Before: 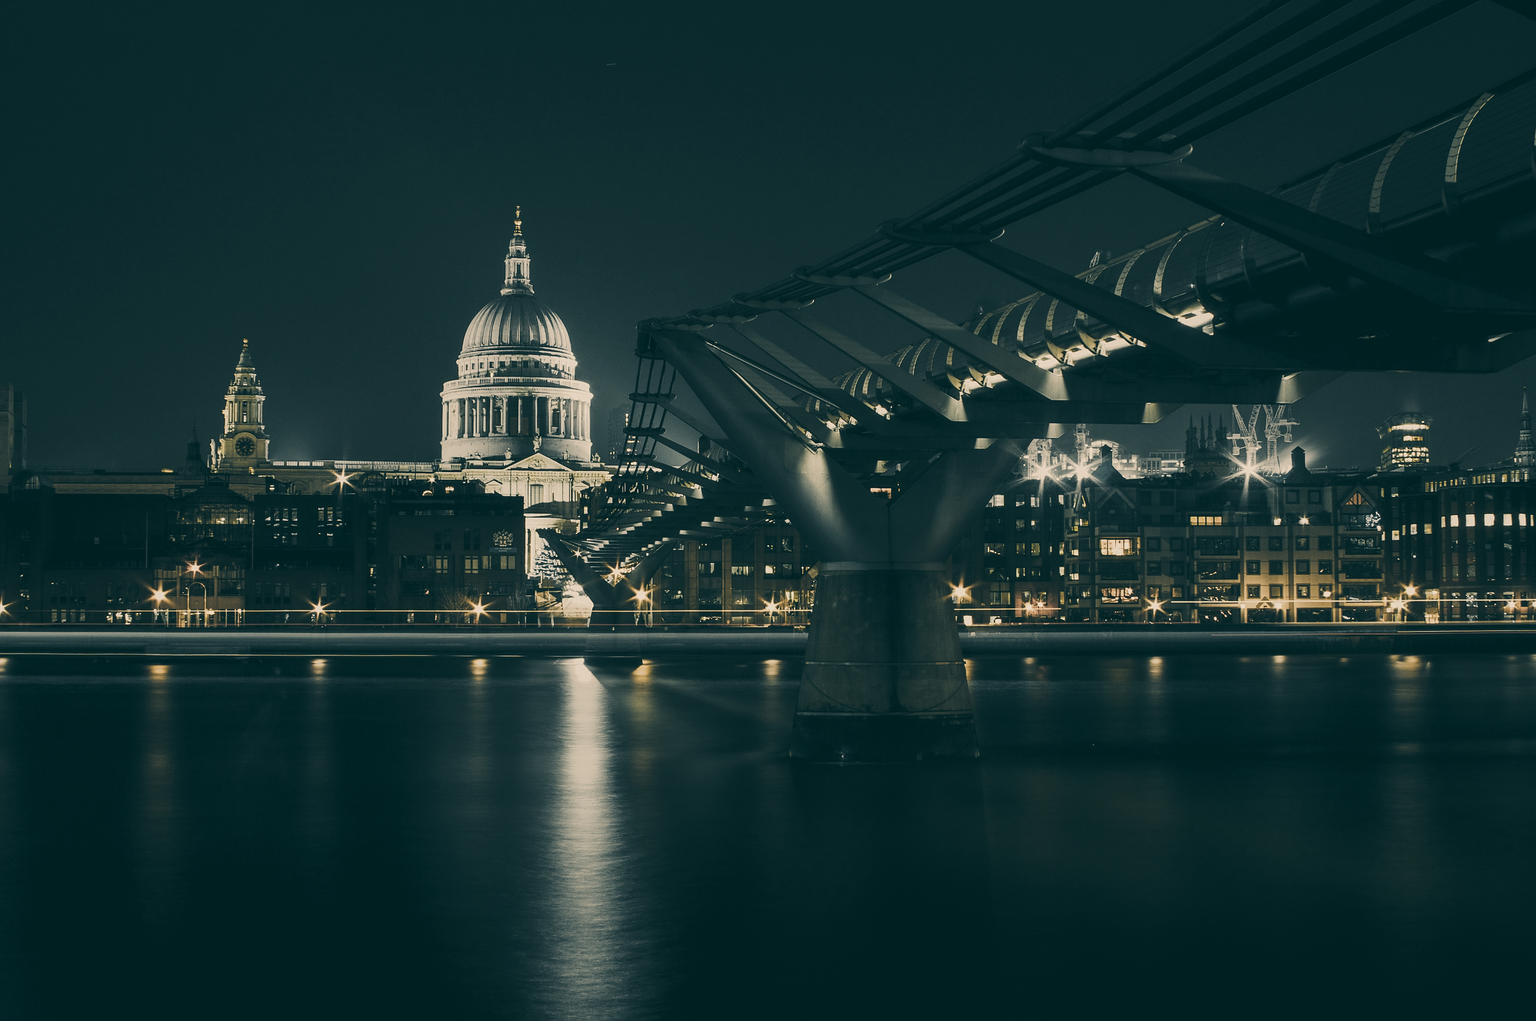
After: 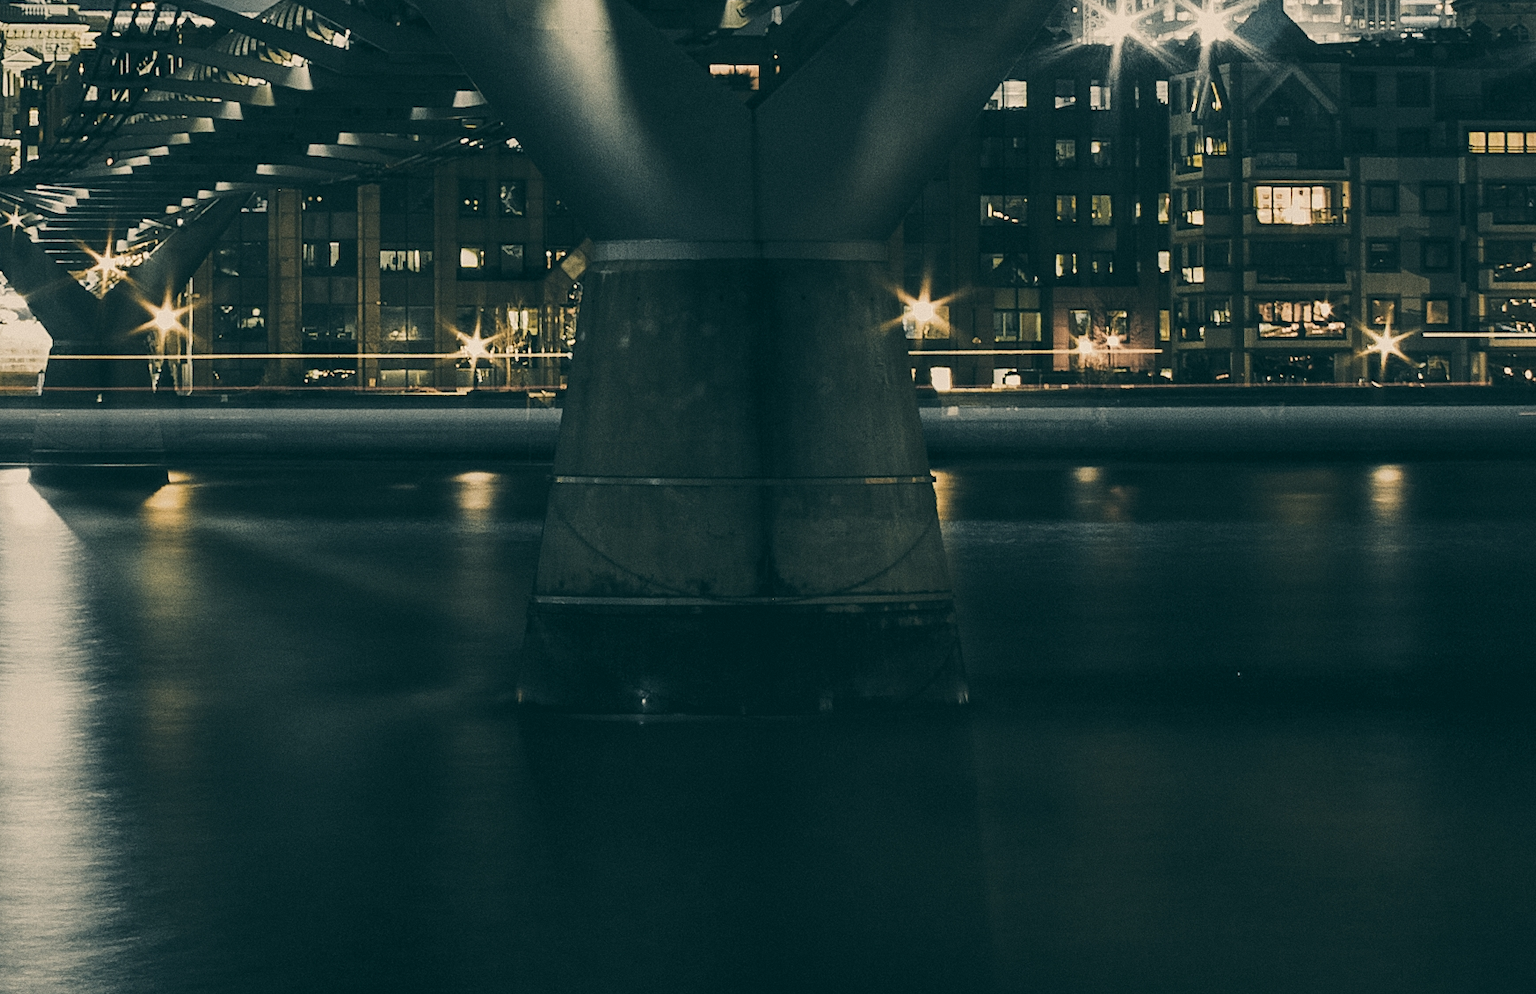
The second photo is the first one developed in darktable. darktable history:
grain: coarseness 0.09 ISO
crop: left 37.221%, top 45.169%, right 20.63%, bottom 13.777%
local contrast: mode bilateral grid, contrast 20, coarseness 50, detail 120%, midtone range 0.2
